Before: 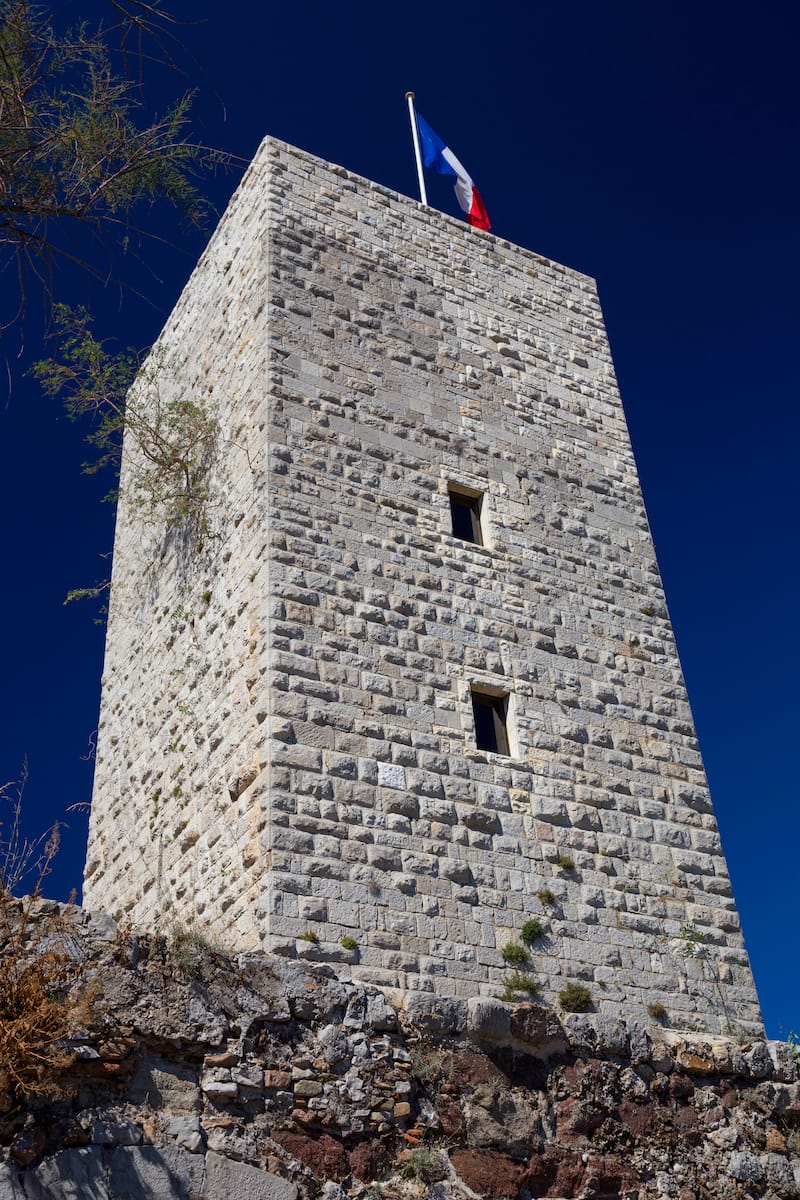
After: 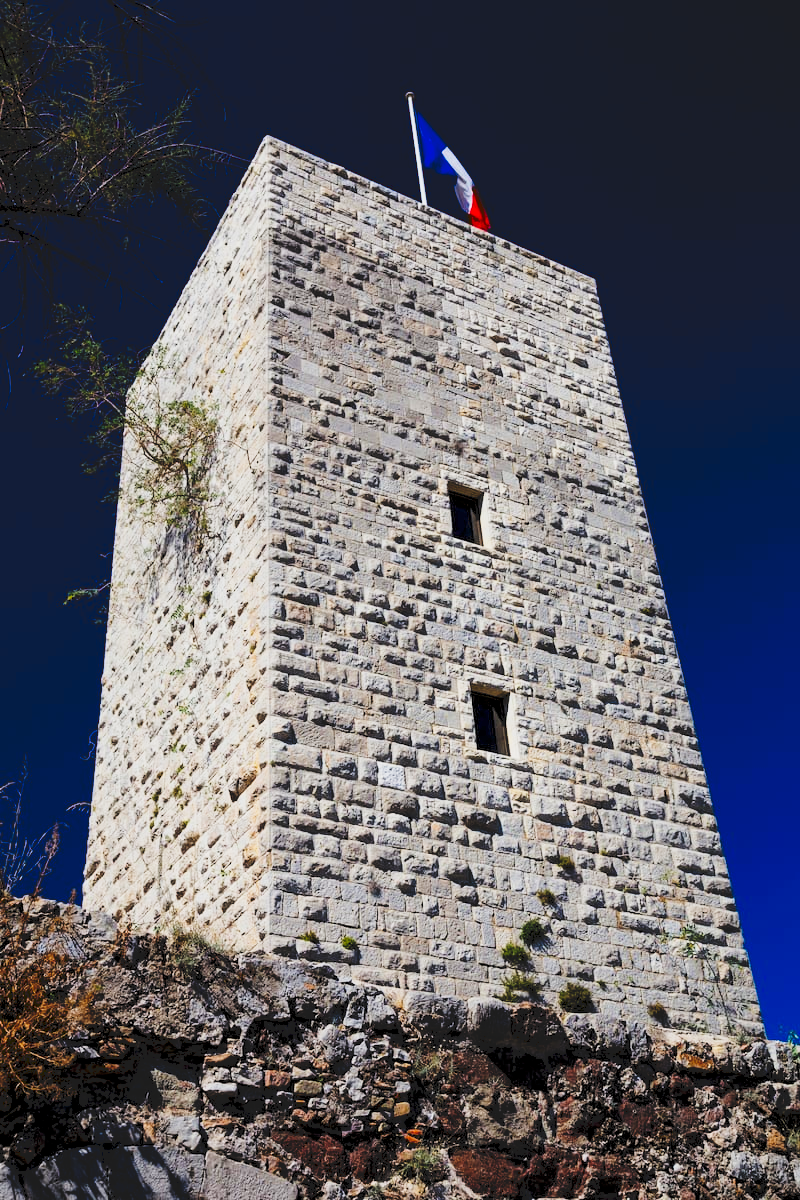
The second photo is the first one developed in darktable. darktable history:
tone curve: curves: ch0 [(0, 0) (0.003, 0.108) (0.011, 0.108) (0.025, 0.108) (0.044, 0.113) (0.069, 0.113) (0.1, 0.121) (0.136, 0.136) (0.177, 0.16) (0.224, 0.192) (0.277, 0.246) (0.335, 0.324) (0.399, 0.419) (0.468, 0.518) (0.543, 0.622) (0.623, 0.721) (0.709, 0.815) (0.801, 0.893) (0.898, 0.949) (1, 1)], preserve colors none
filmic rgb: black relative exposure -7.75 EV, white relative exposure 4.4 EV, threshold 3 EV, target black luminance 0%, hardness 3.76, latitude 50.51%, contrast 1.074, highlights saturation mix 10%, shadows ↔ highlights balance -0.22%, color science v4 (2020), enable highlight reconstruction true
